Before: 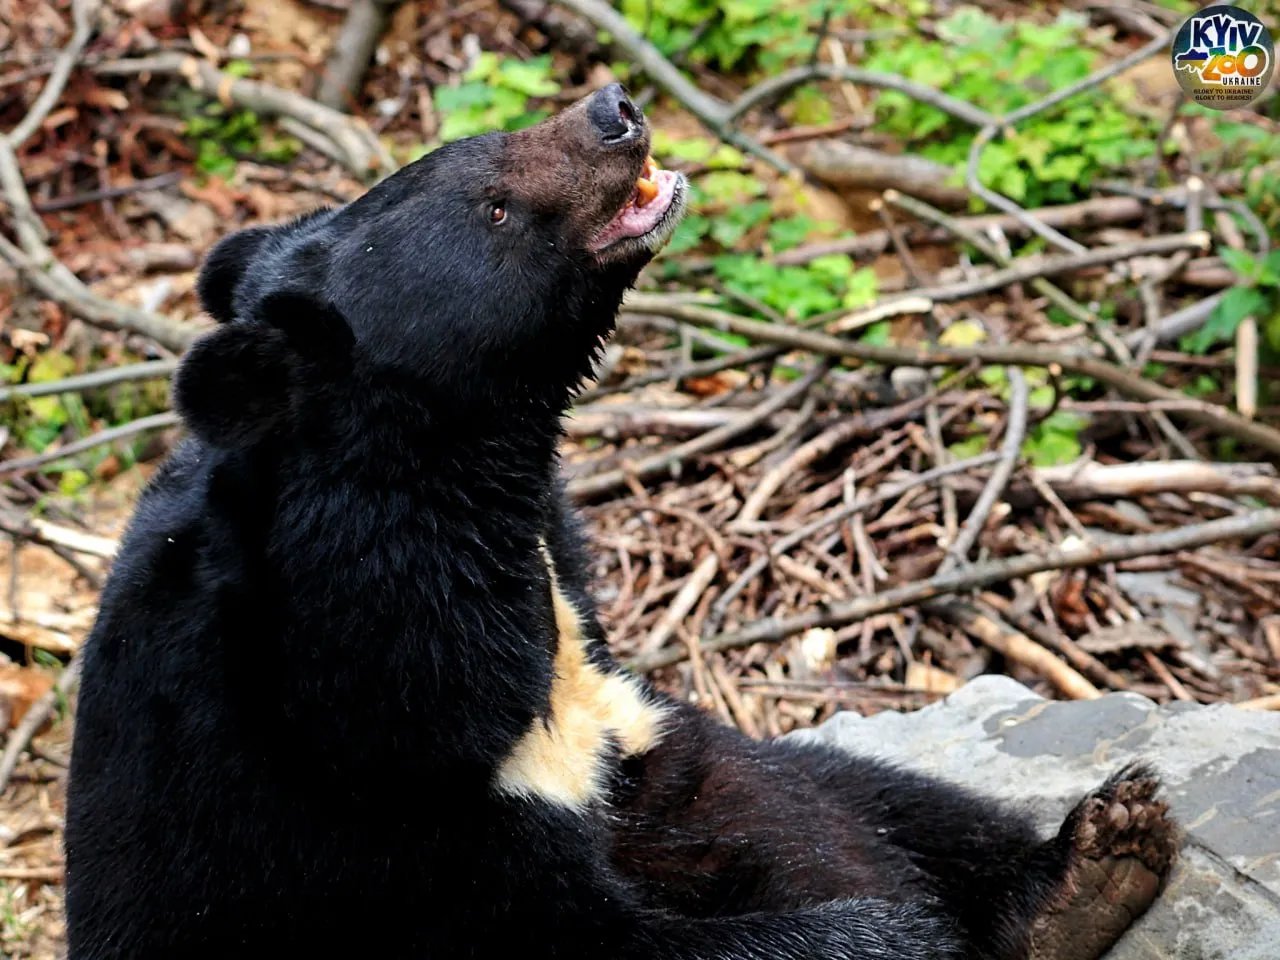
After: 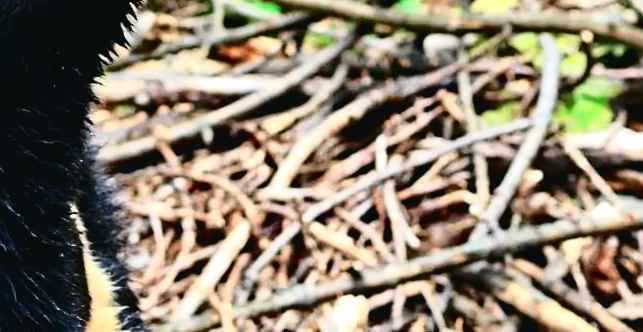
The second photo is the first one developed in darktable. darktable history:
crop: left 36.607%, top 34.735%, right 13.146%, bottom 30.611%
haze removal: compatibility mode true, adaptive false
tone curve: curves: ch0 [(0, 0.032) (0.078, 0.052) (0.236, 0.168) (0.43, 0.472) (0.508, 0.566) (0.66, 0.754) (0.79, 0.883) (0.994, 0.974)]; ch1 [(0, 0) (0.161, 0.092) (0.35, 0.33) (0.379, 0.401) (0.456, 0.456) (0.508, 0.501) (0.547, 0.531) (0.573, 0.563) (0.625, 0.602) (0.718, 0.734) (1, 1)]; ch2 [(0, 0) (0.369, 0.427) (0.44, 0.434) (0.502, 0.501) (0.54, 0.537) (0.586, 0.59) (0.621, 0.604) (1, 1)], color space Lab, independent channels, preserve colors none
exposure: black level correction 0.001, exposure 0.5 EV, compensate exposure bias true, compensate highlight preservation false
